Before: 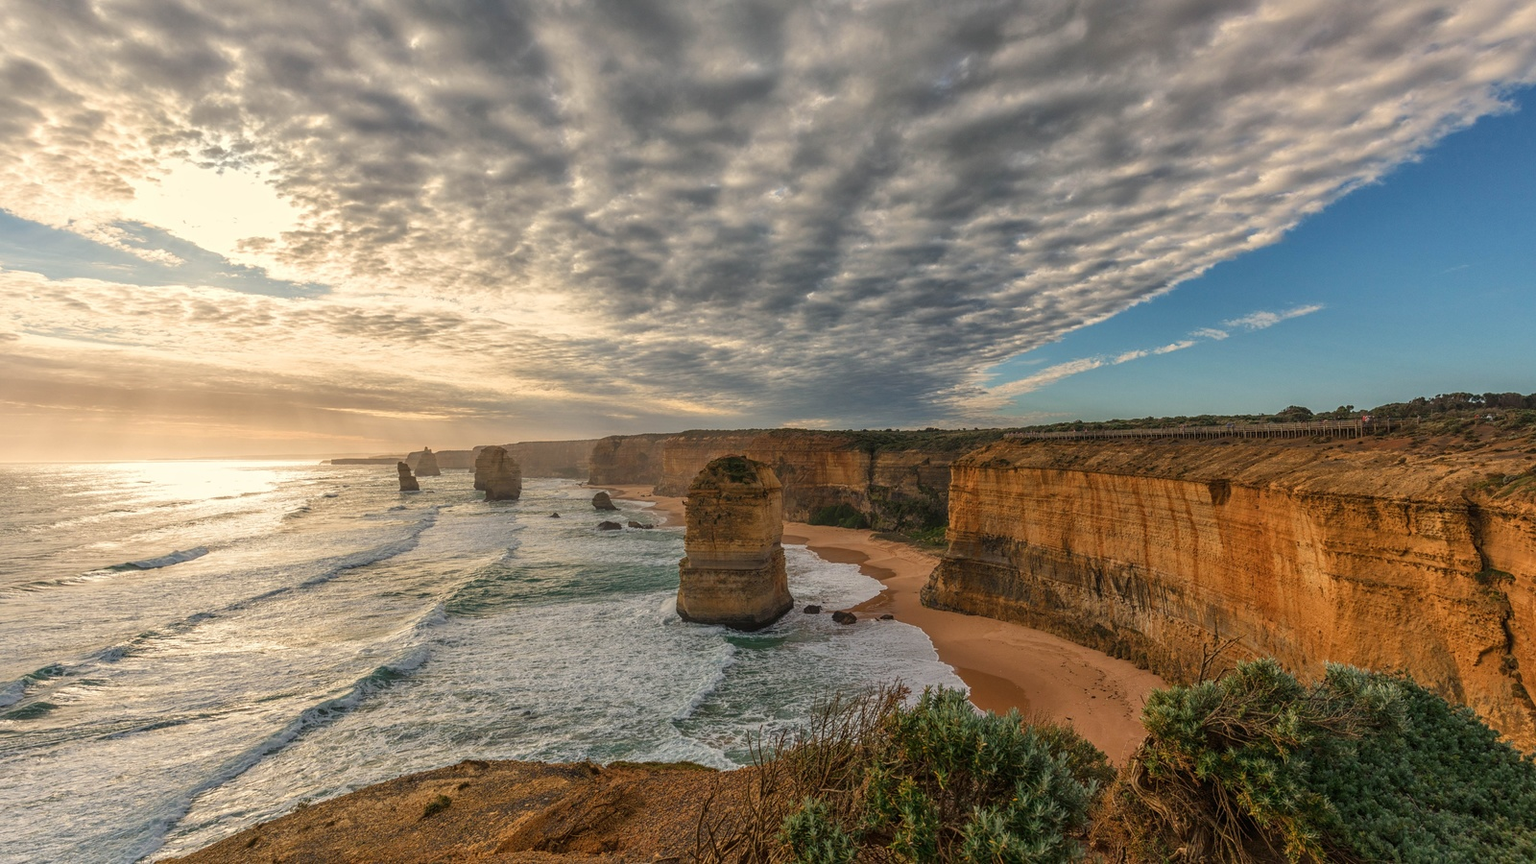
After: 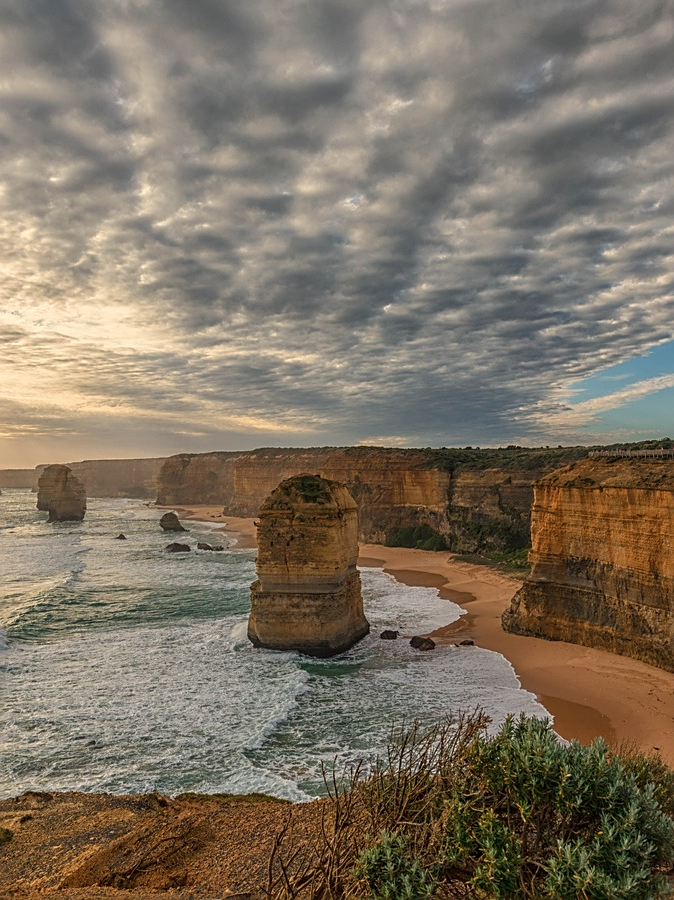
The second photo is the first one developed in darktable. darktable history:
crop: left 28.583%, right 29.231%
sharpen: on, module defaults
